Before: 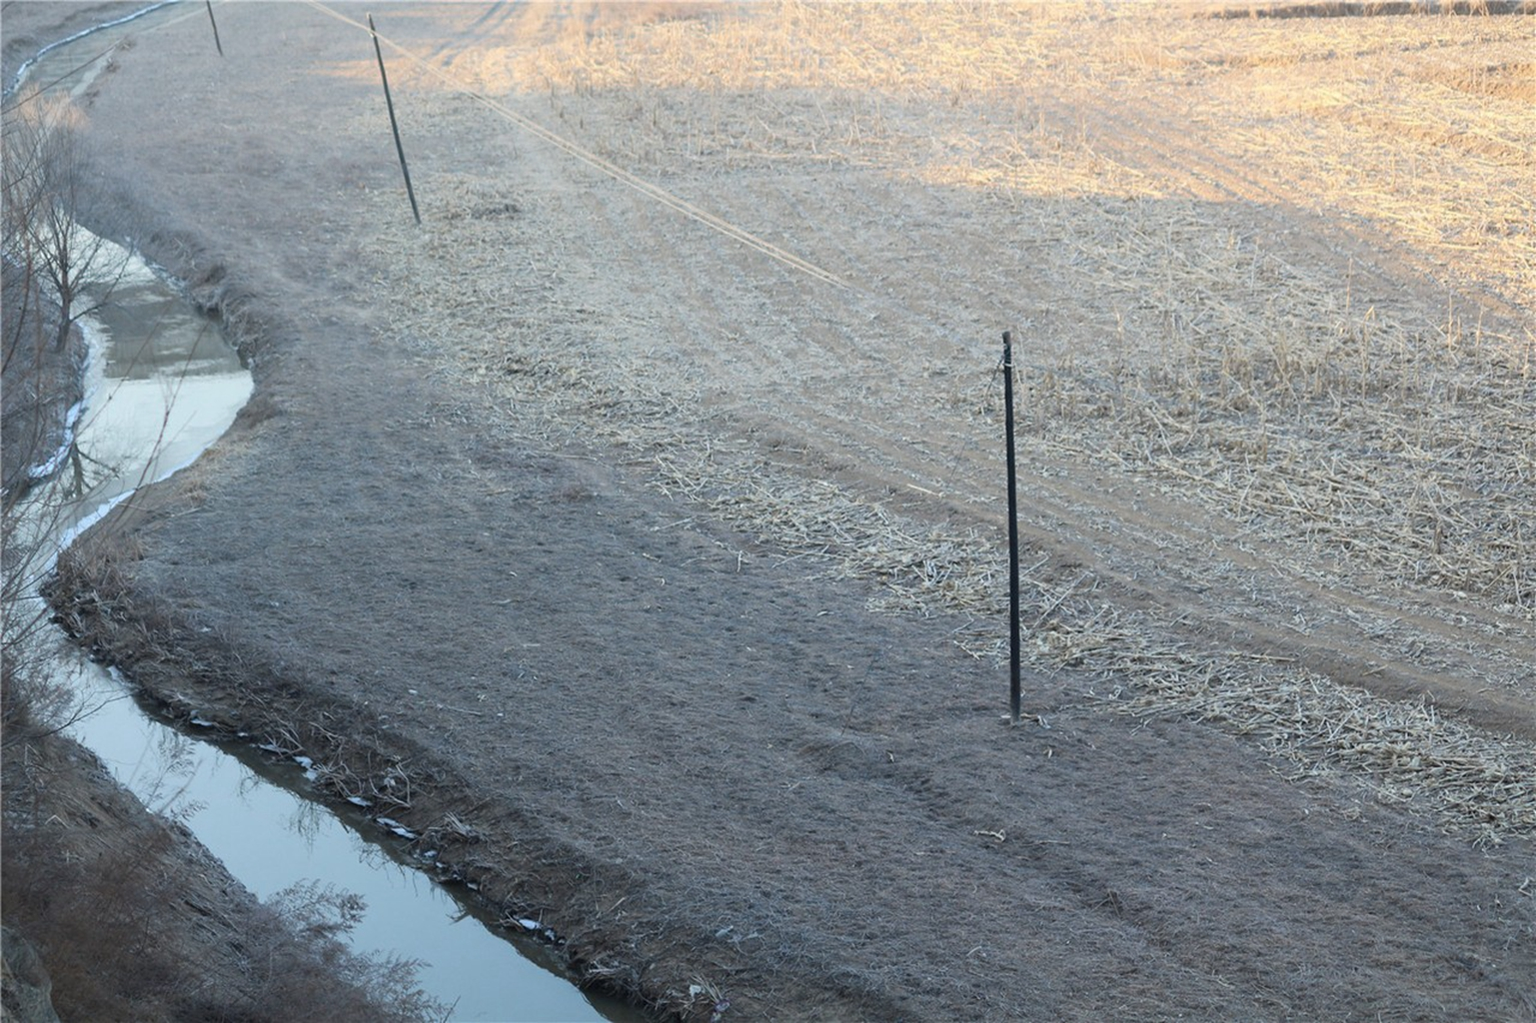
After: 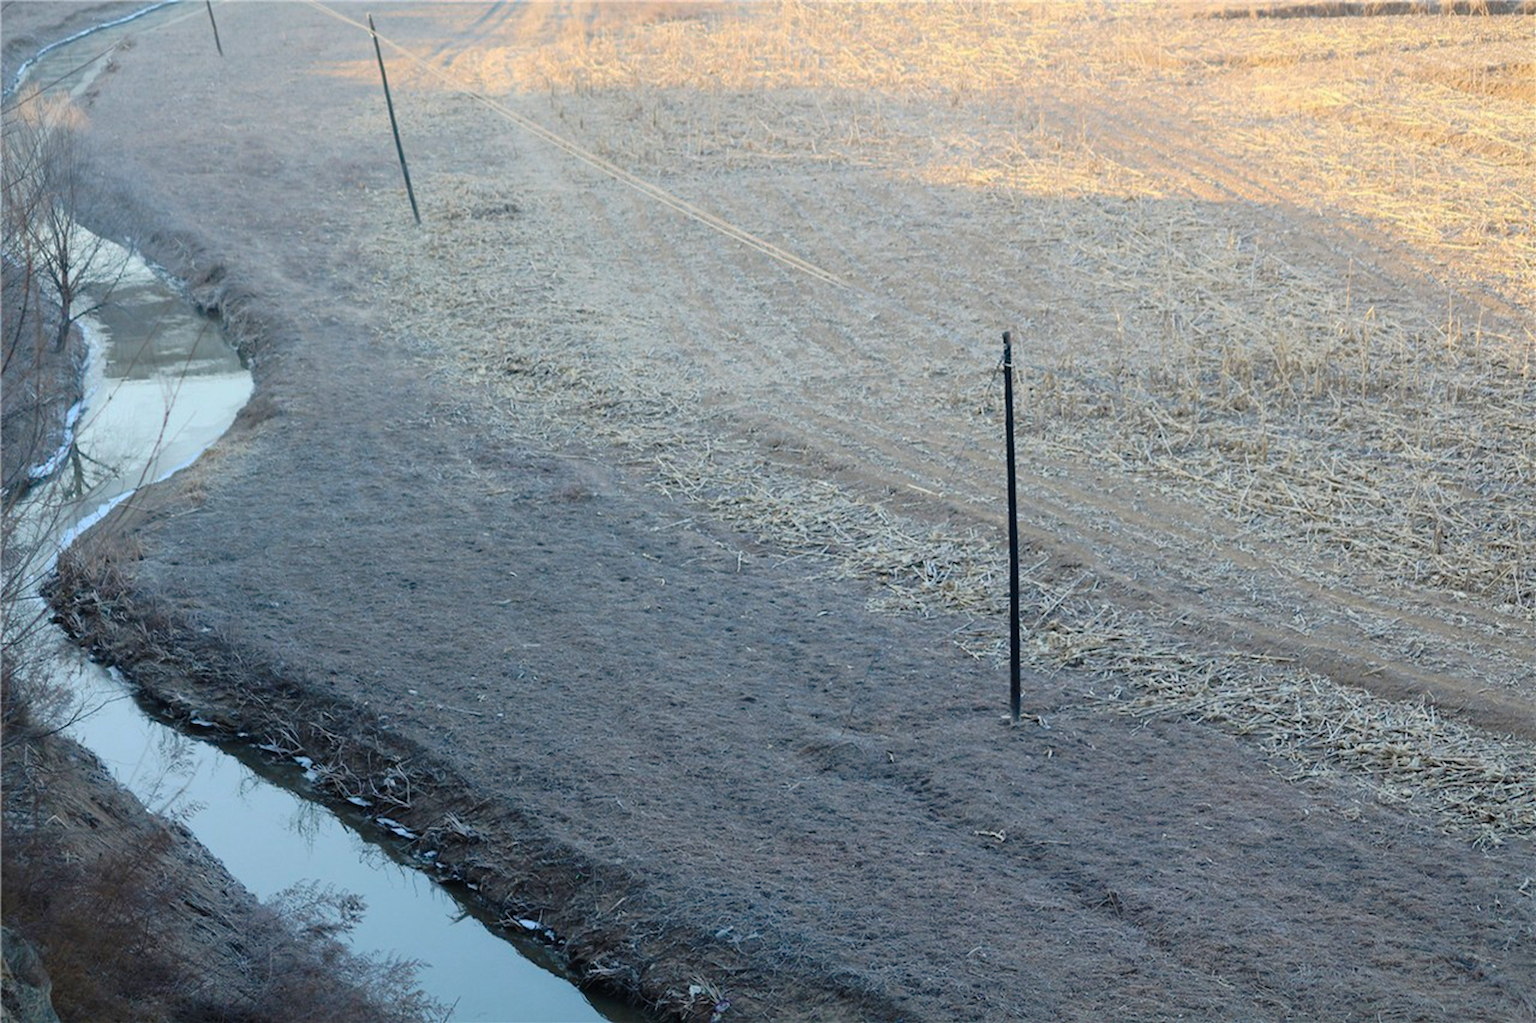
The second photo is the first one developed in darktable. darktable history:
tone curve: curves: ch0 [(0, 0) (0.003, 0.008) (0.011, 0.01) (0.025, 0.012) (0.044, 0.023) (0.069, 0.033) (0.1, 0.046) (0.136, 0.075) (0.177, 0.116) (0.224, 0.171) (0.277, 0.235) (0.335, 0.312) (0.399, 0.397) (0.468, 0.466) (0.543, 0.54) (0.623, 0.62) (0.709, 0.701) (0.801, 0.782) (0.898, 0.877) (1, 1)], preserve colors none
local contrast: mode bilateral grid, contrast 15, coarseness 36, detail 105%, midtone range 0.2
color balance rgb: perceptual saturation grading › global saturation 20%, global vibrance 20%
